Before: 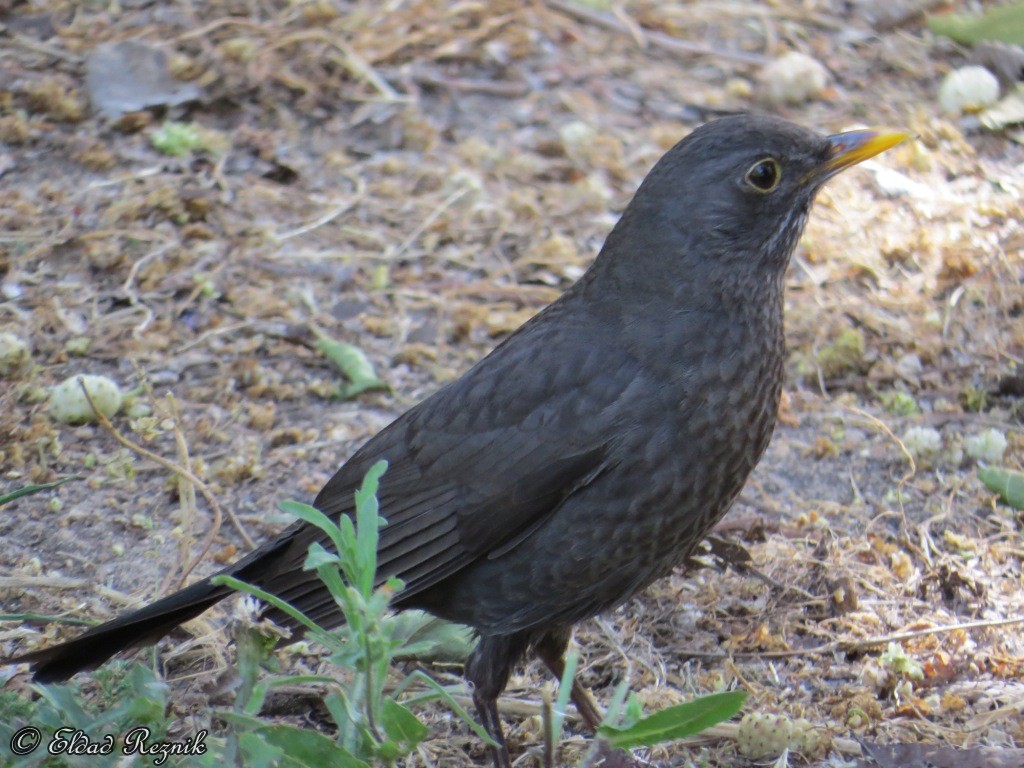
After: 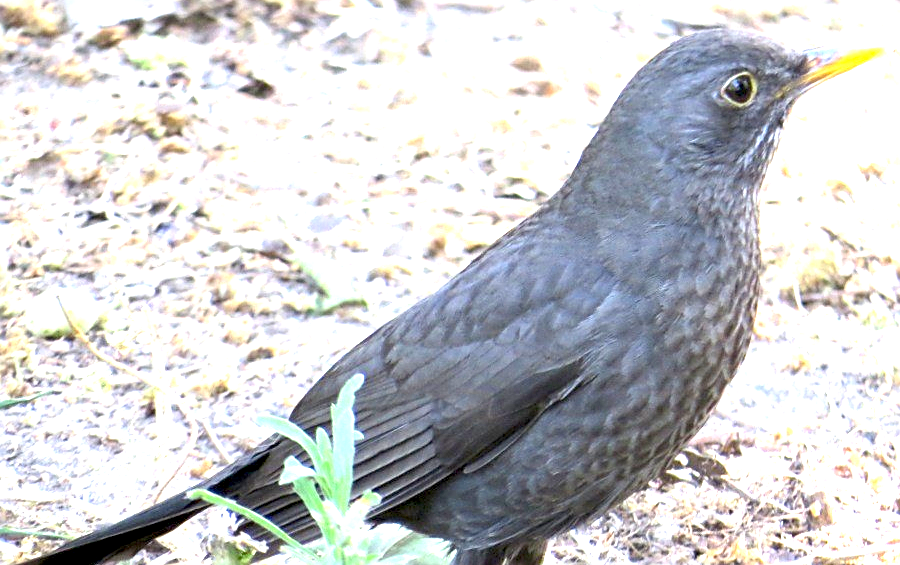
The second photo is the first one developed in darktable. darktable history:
exposure: black level correction 0.005, exposure 2.084 EV, compensate highlight preservation false
crop and rotate: left 2.425%, top 11.305%, right 9.6%, bottom 15.08%
sharpen: on, module defaults
